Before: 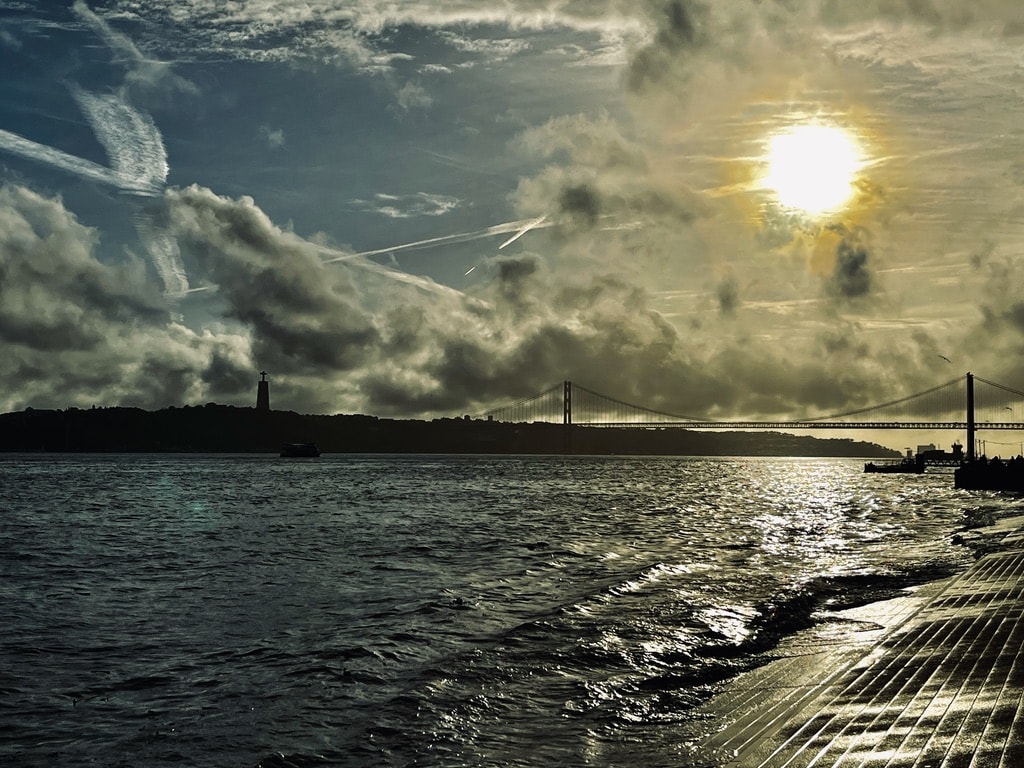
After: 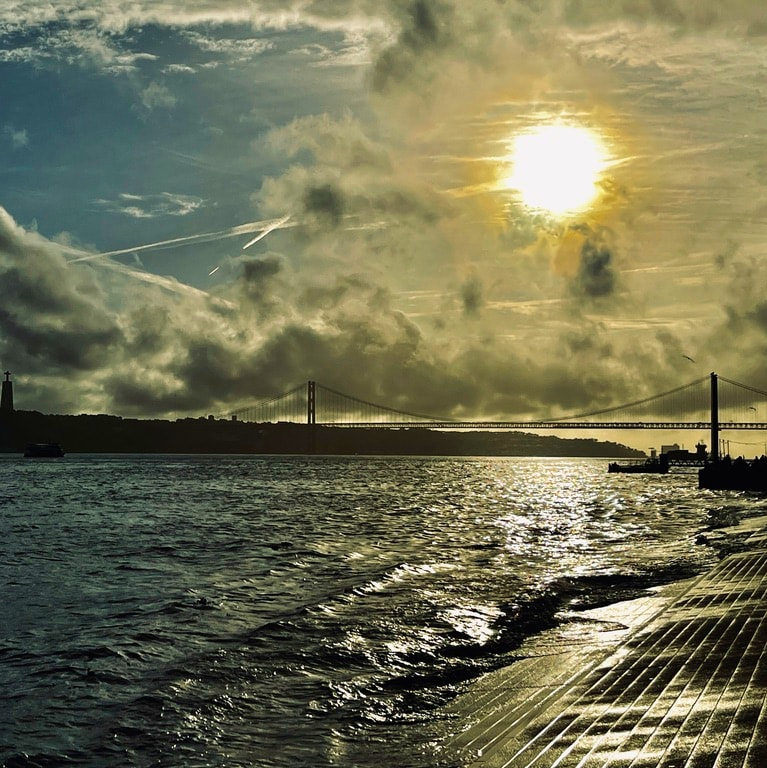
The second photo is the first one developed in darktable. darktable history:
velvia: on, module defaults
crop and rotate: left 25.067%
